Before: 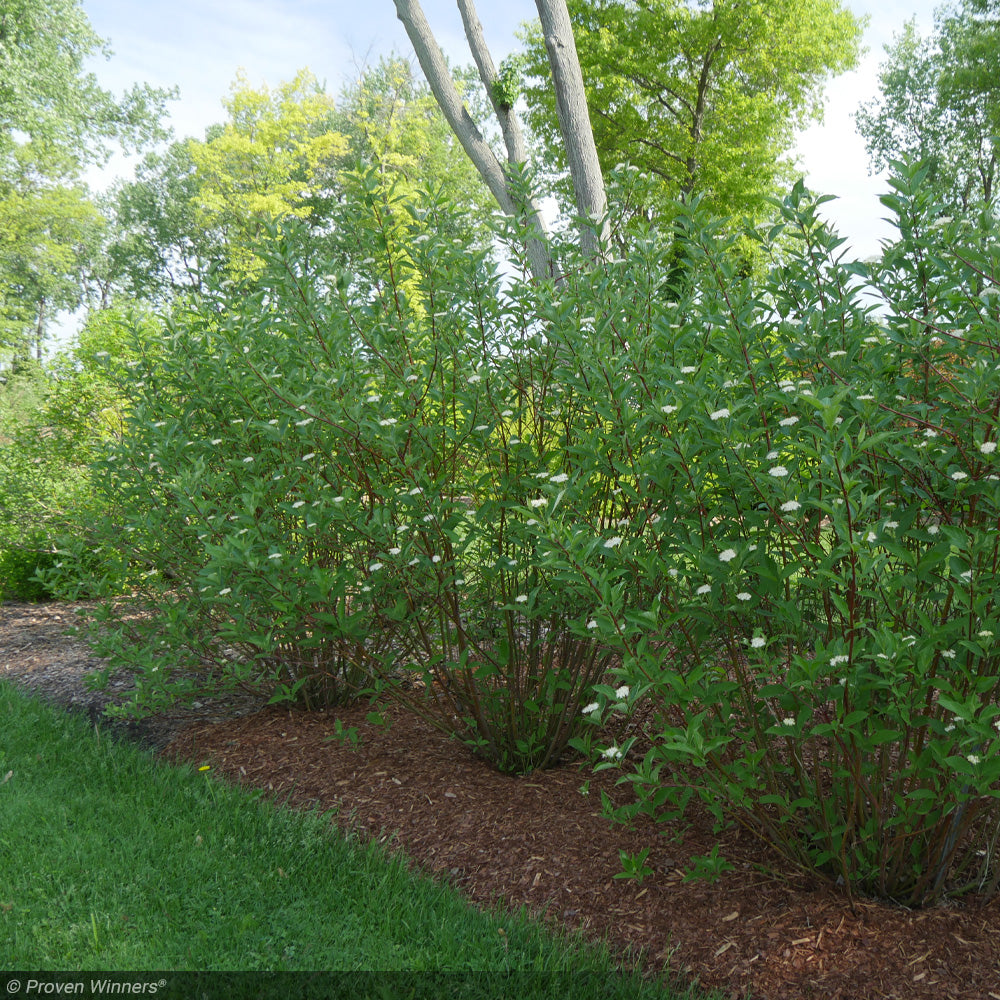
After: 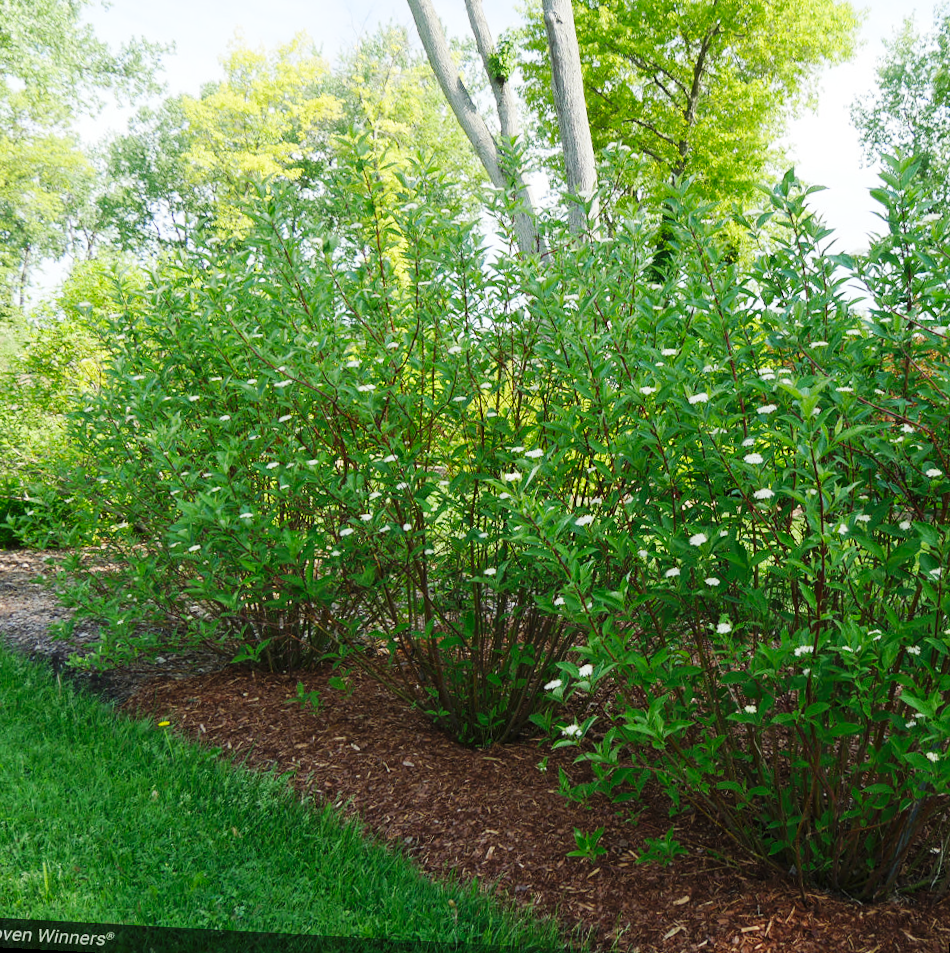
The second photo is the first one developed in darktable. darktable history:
crop and rotate: angle -3.13°, left 5.043%, top 5.218%, right 4.719%, bottom 4.242%
base curve: curves: ch0 [(0, 0) (0.032, 0.025) (0.121, 0.166) (0.206, 0.329) (0.605, 0.79) (1, 1)], preserve colors none
color zones: curves: ch0 [(0.068, 0.464) (0.25, 0.5) (0.48, 0.508) (0.75, 0.536) (0.886, 0.476) (0.967, 0.456)]; ch1 [(0.066, 0.456) (0.25, 0.5) (0.616, 0.508) (0.746, 0.56) (0.934, 0.444)]
